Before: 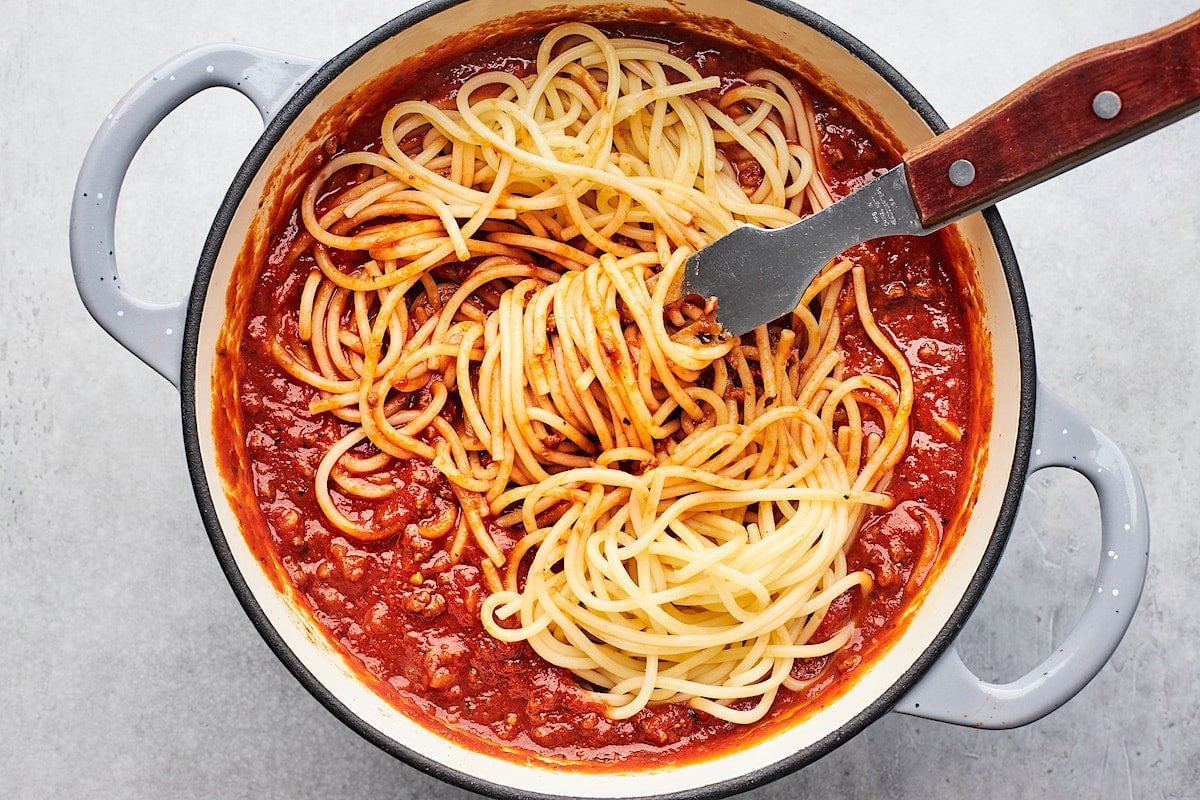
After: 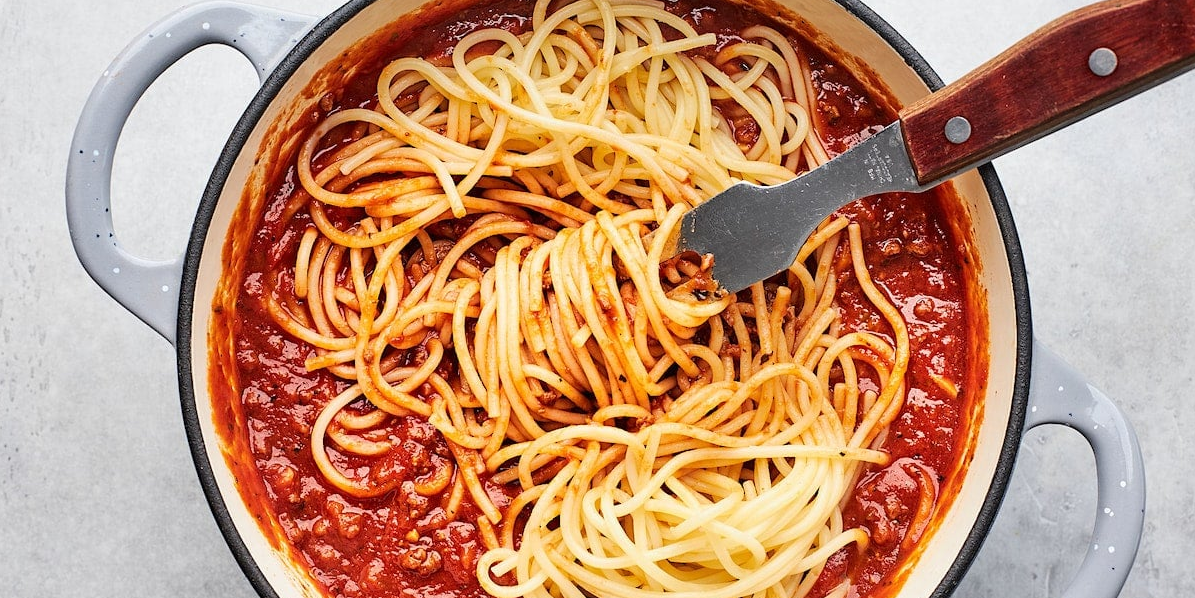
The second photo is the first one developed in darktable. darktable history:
crop: left 0.402%, top 5.473%, bottom 19.729%
